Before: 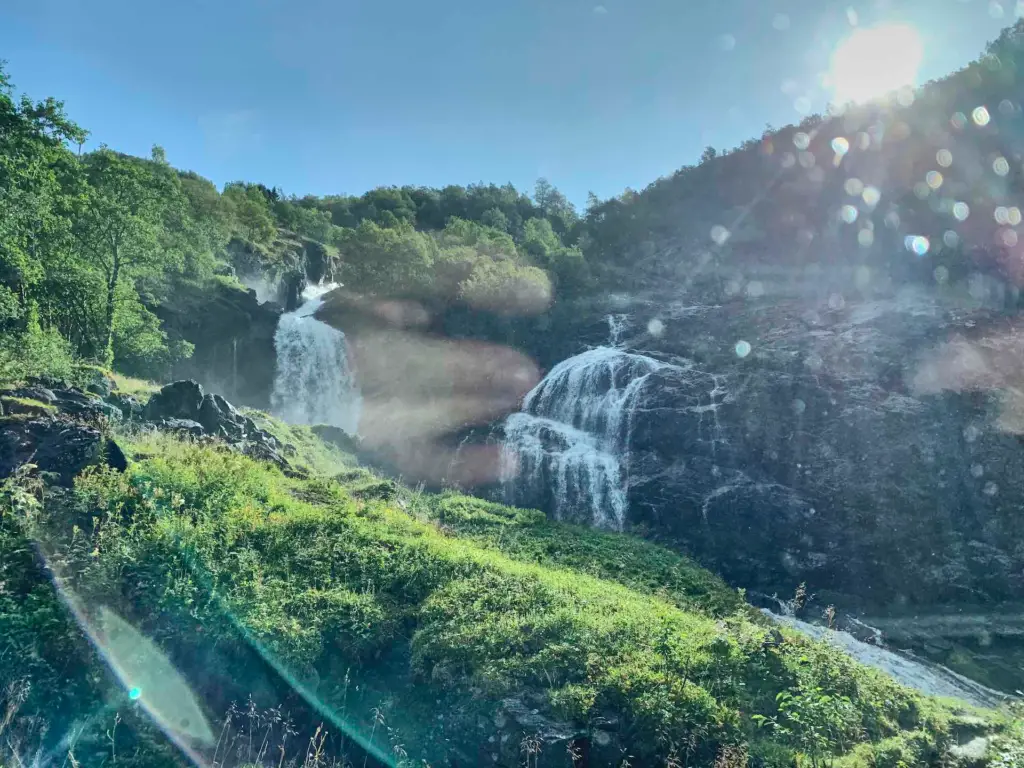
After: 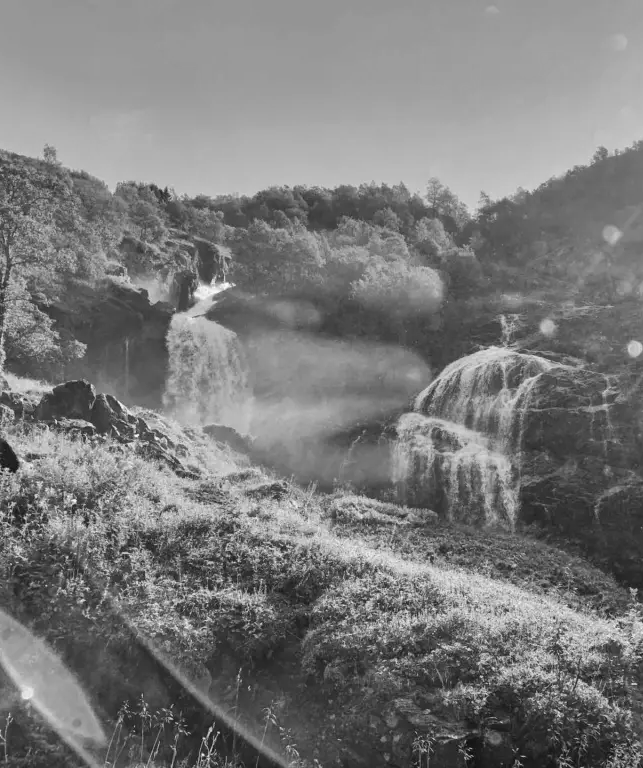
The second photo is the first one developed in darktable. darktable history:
crop: left 10.644%, right 26.528%
monochrome: on, module defaults
